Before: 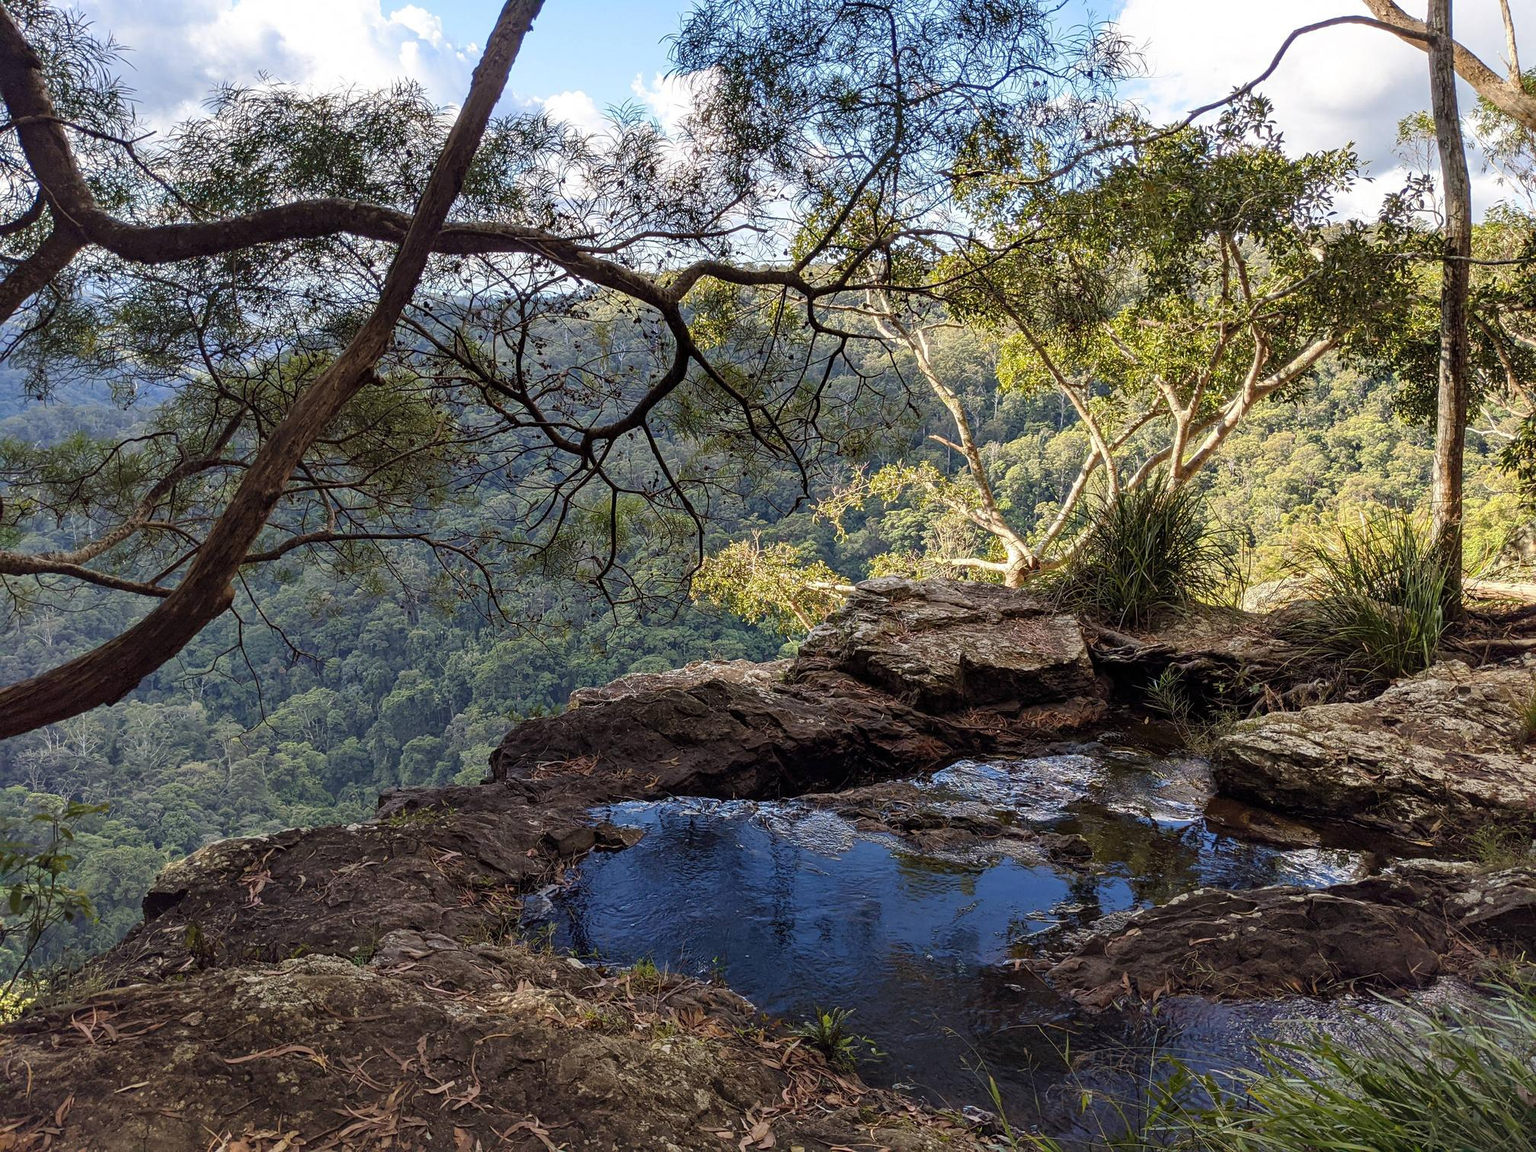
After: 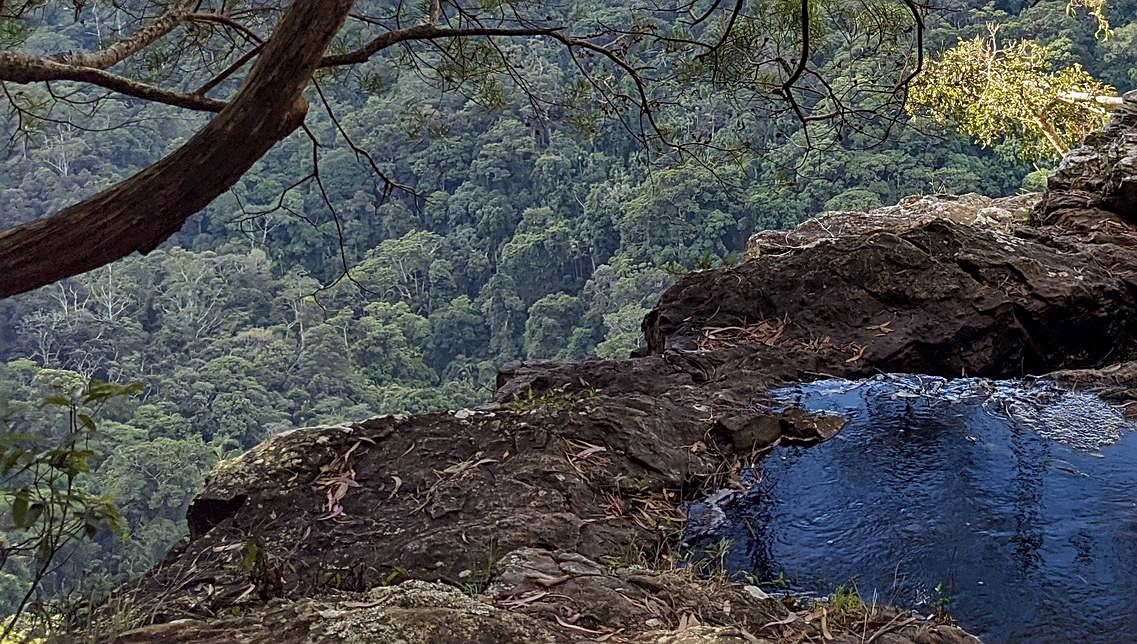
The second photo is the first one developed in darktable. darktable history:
sharpen: on, module defaults
local contrast: mode bilateral grid, contrast 20, coarseness 50, detail 120%, midtone range 0.2
white balance: red 0.982, blue 1.018
exposure: compensate highlight preservation false
crop: top 44.483%, right 43.593%, bottom 12.892%
